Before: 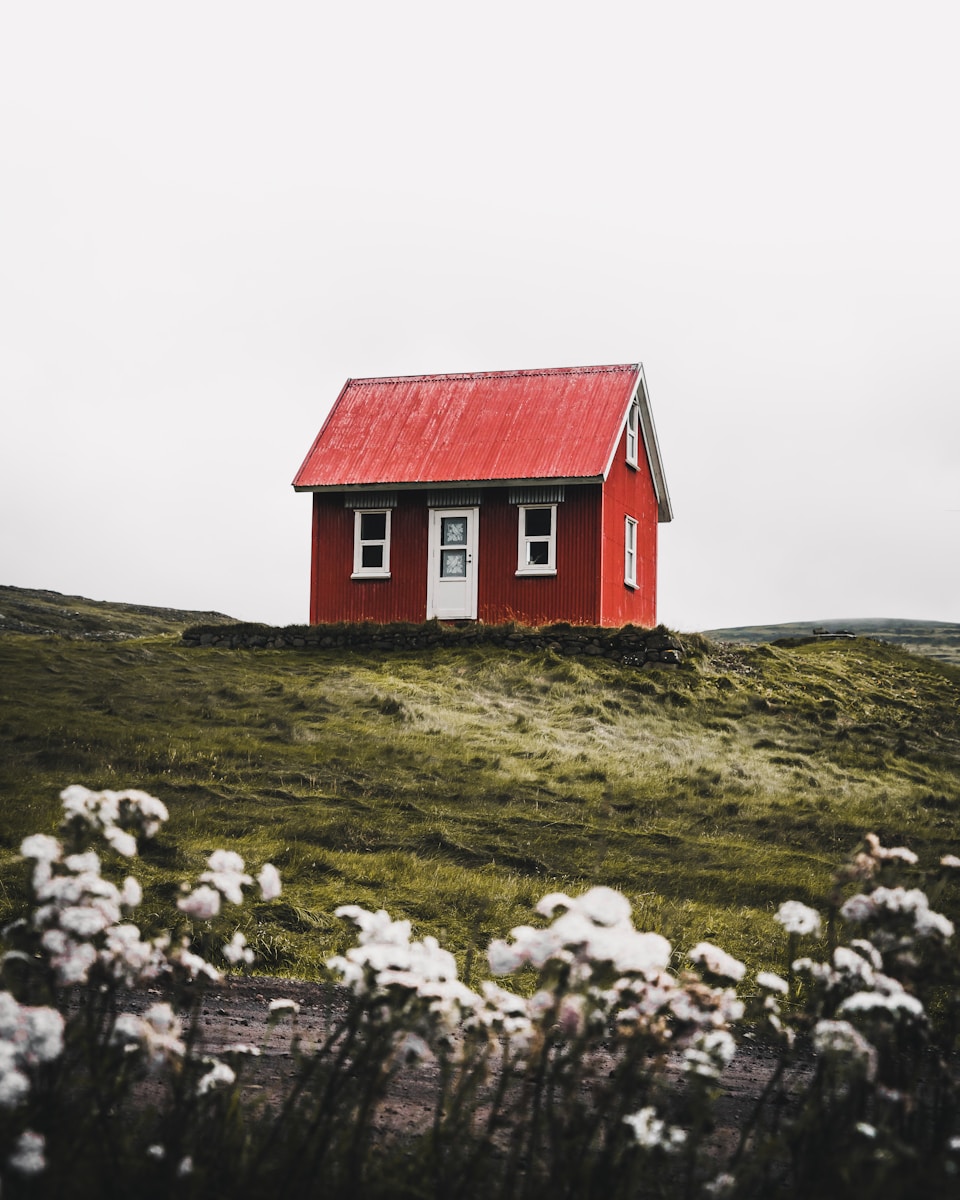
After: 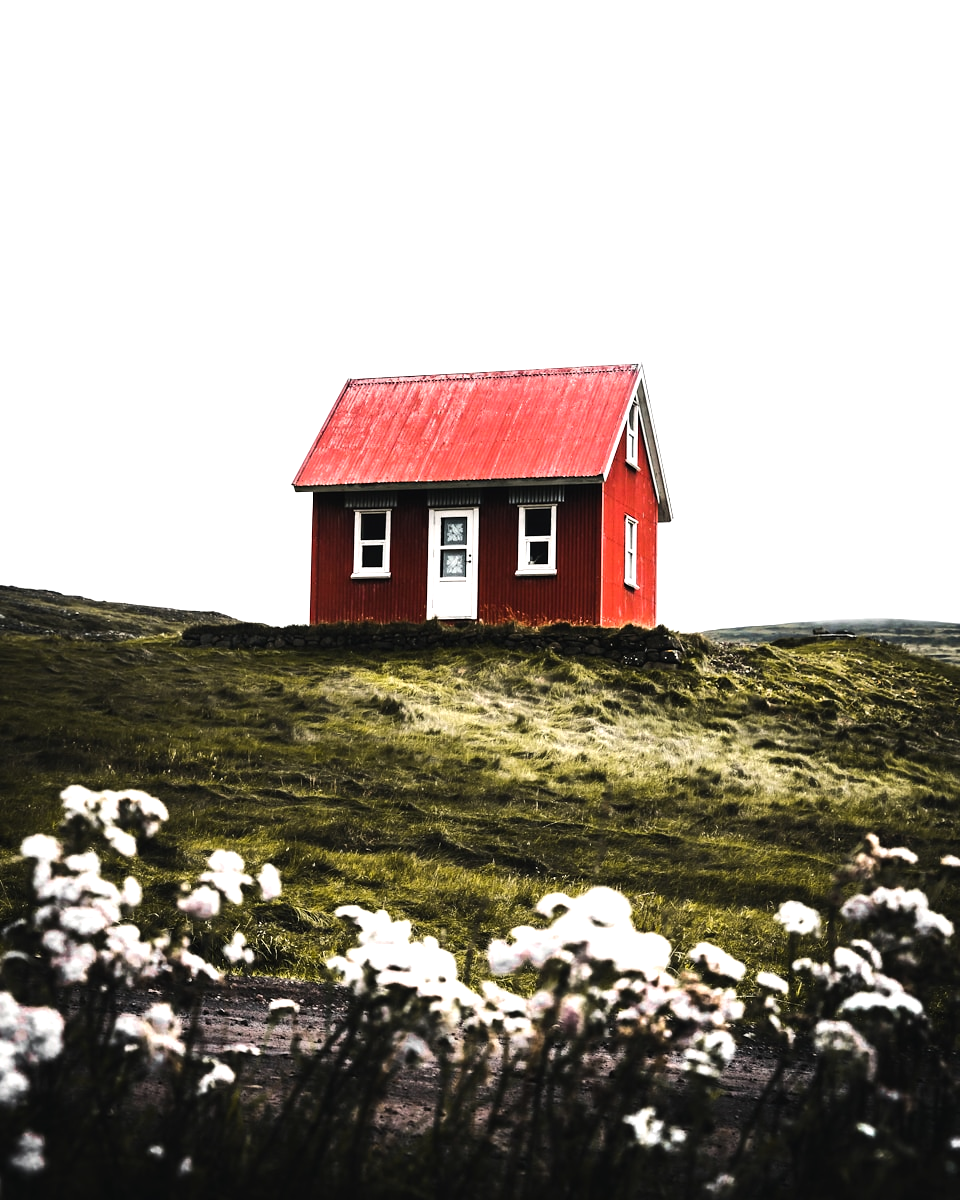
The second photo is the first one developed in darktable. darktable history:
tone equalizer: -8 EV -1.08 EV, -7 EV -1.01 EV, -6 EV -0.867 EV, -5 EV -0.578 EV, -3 EV 0.578 EV, -2 EV 0.867 EV, -1 EV 1.01 EV, +0 EV 1.08 EV, edges refinement/feathering 500, mask exposure compensation -1.57 EV, preserve details no
color balance rgb: perceptual saturation grading › global saturation 10%
